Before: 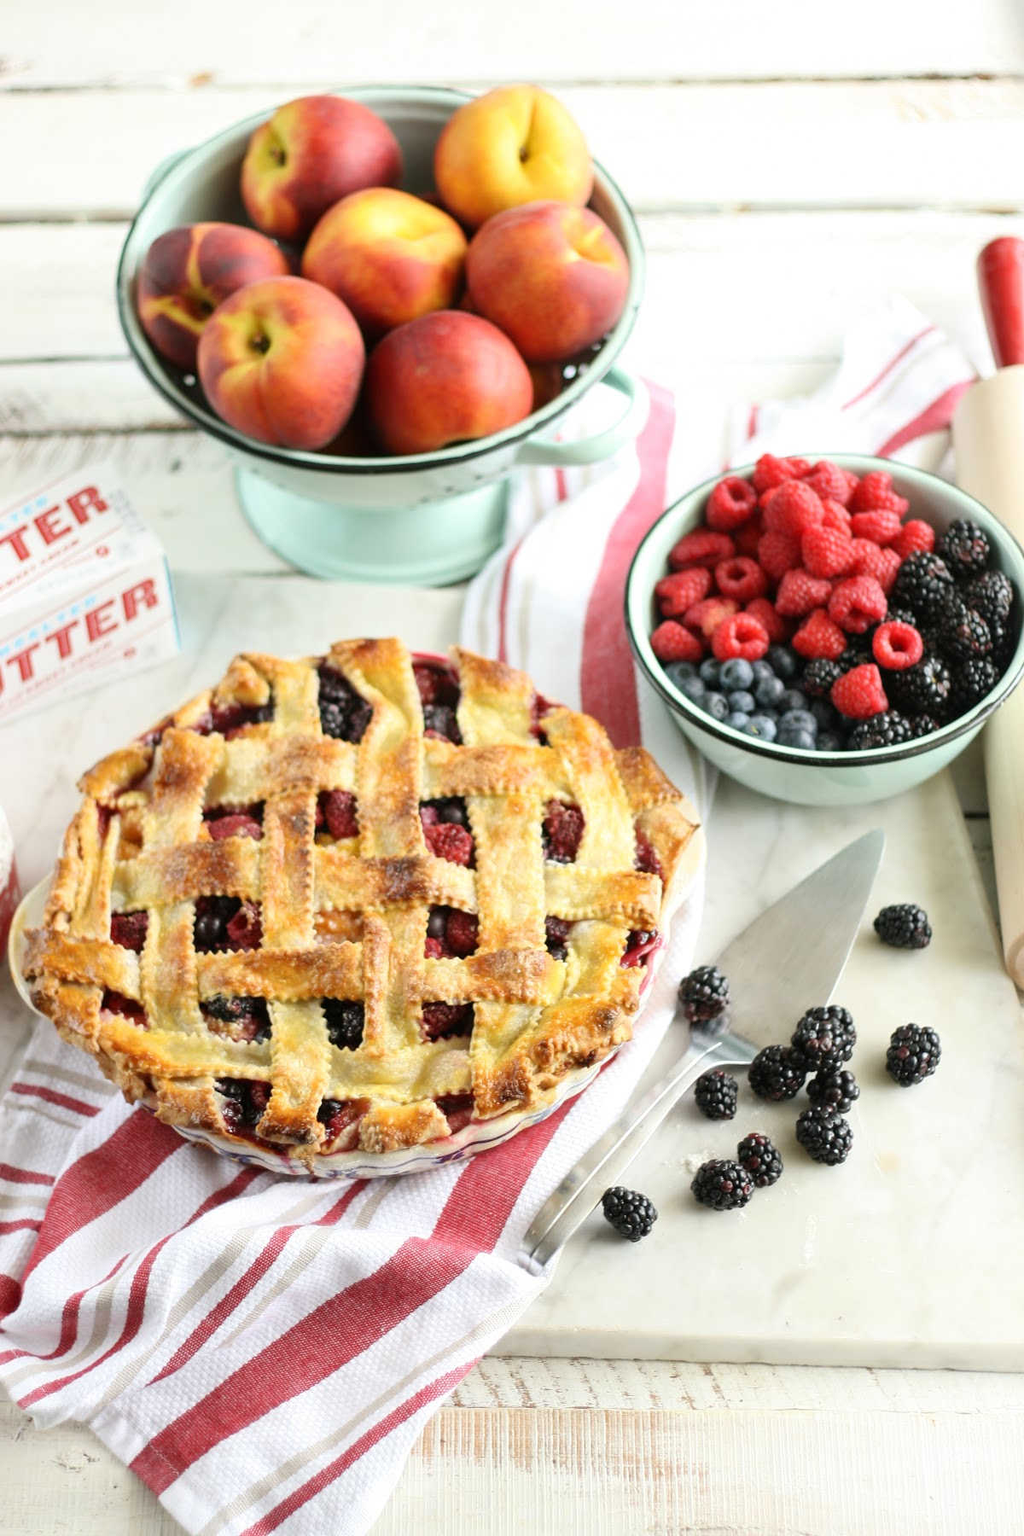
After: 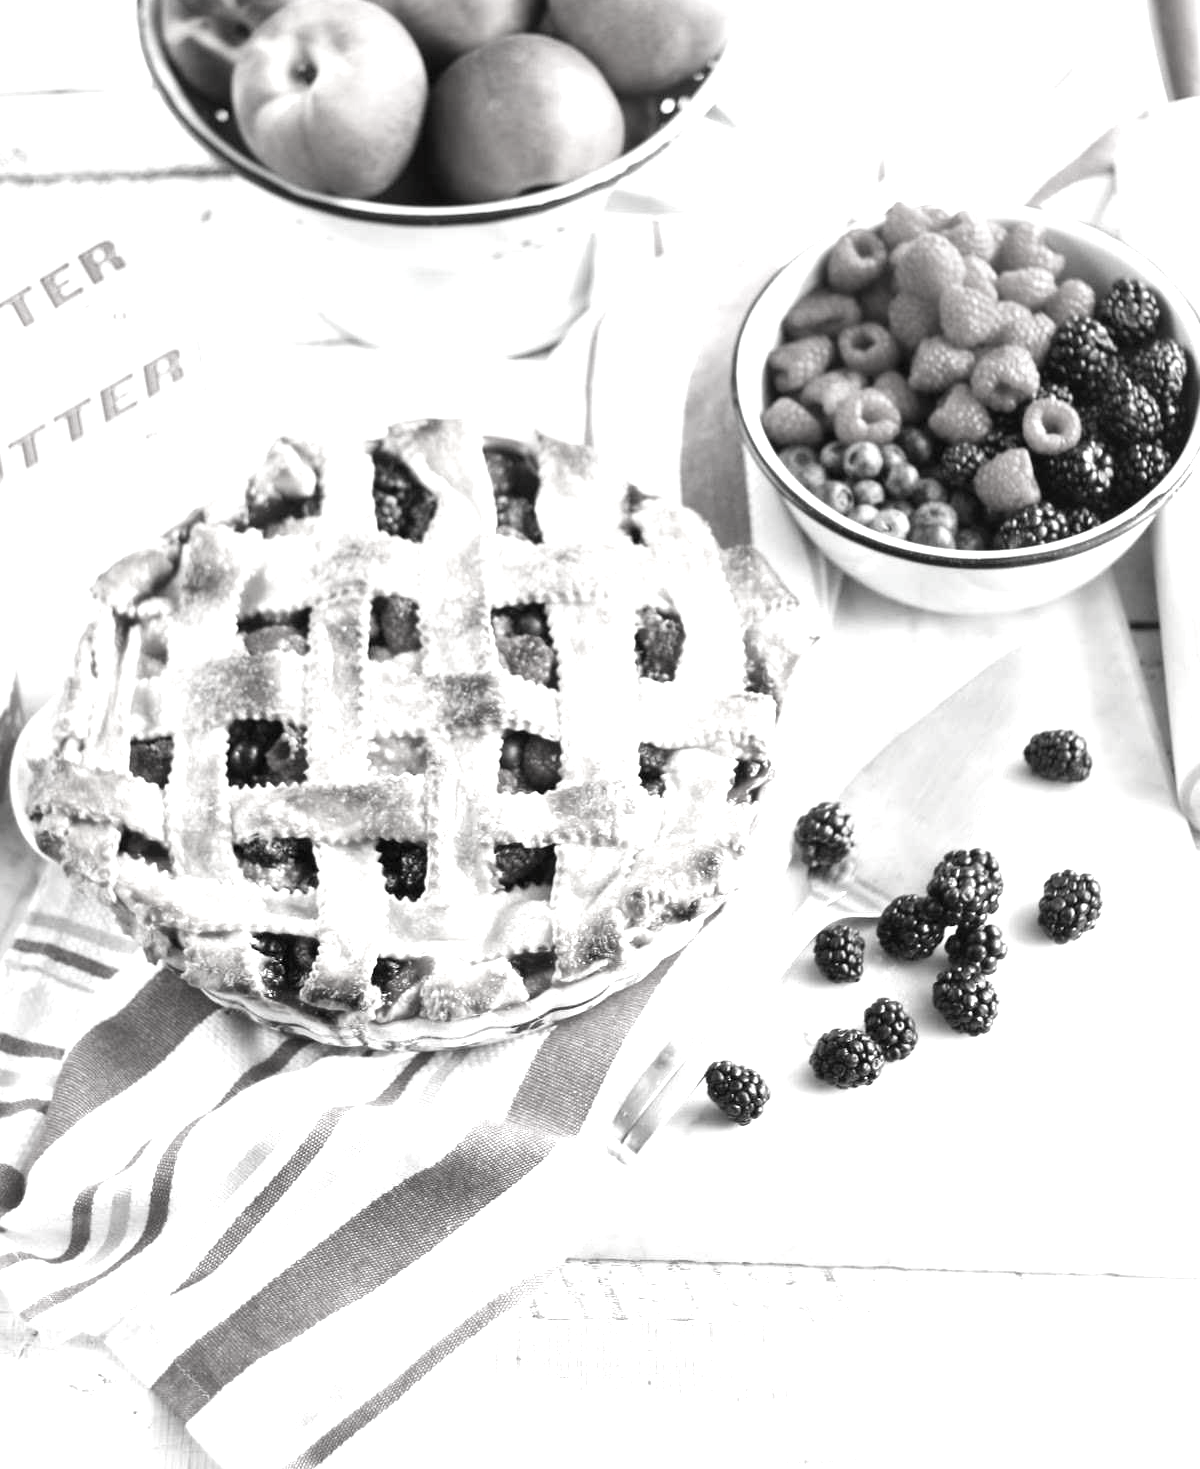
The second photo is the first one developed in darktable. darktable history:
contrast brightness saturation: saturation -0.983
exposure: black level correction 0, exposure 0.949 EV, compensate exposure bias true, compensate highlight preservation false
crop and rotate: top 18.373%
